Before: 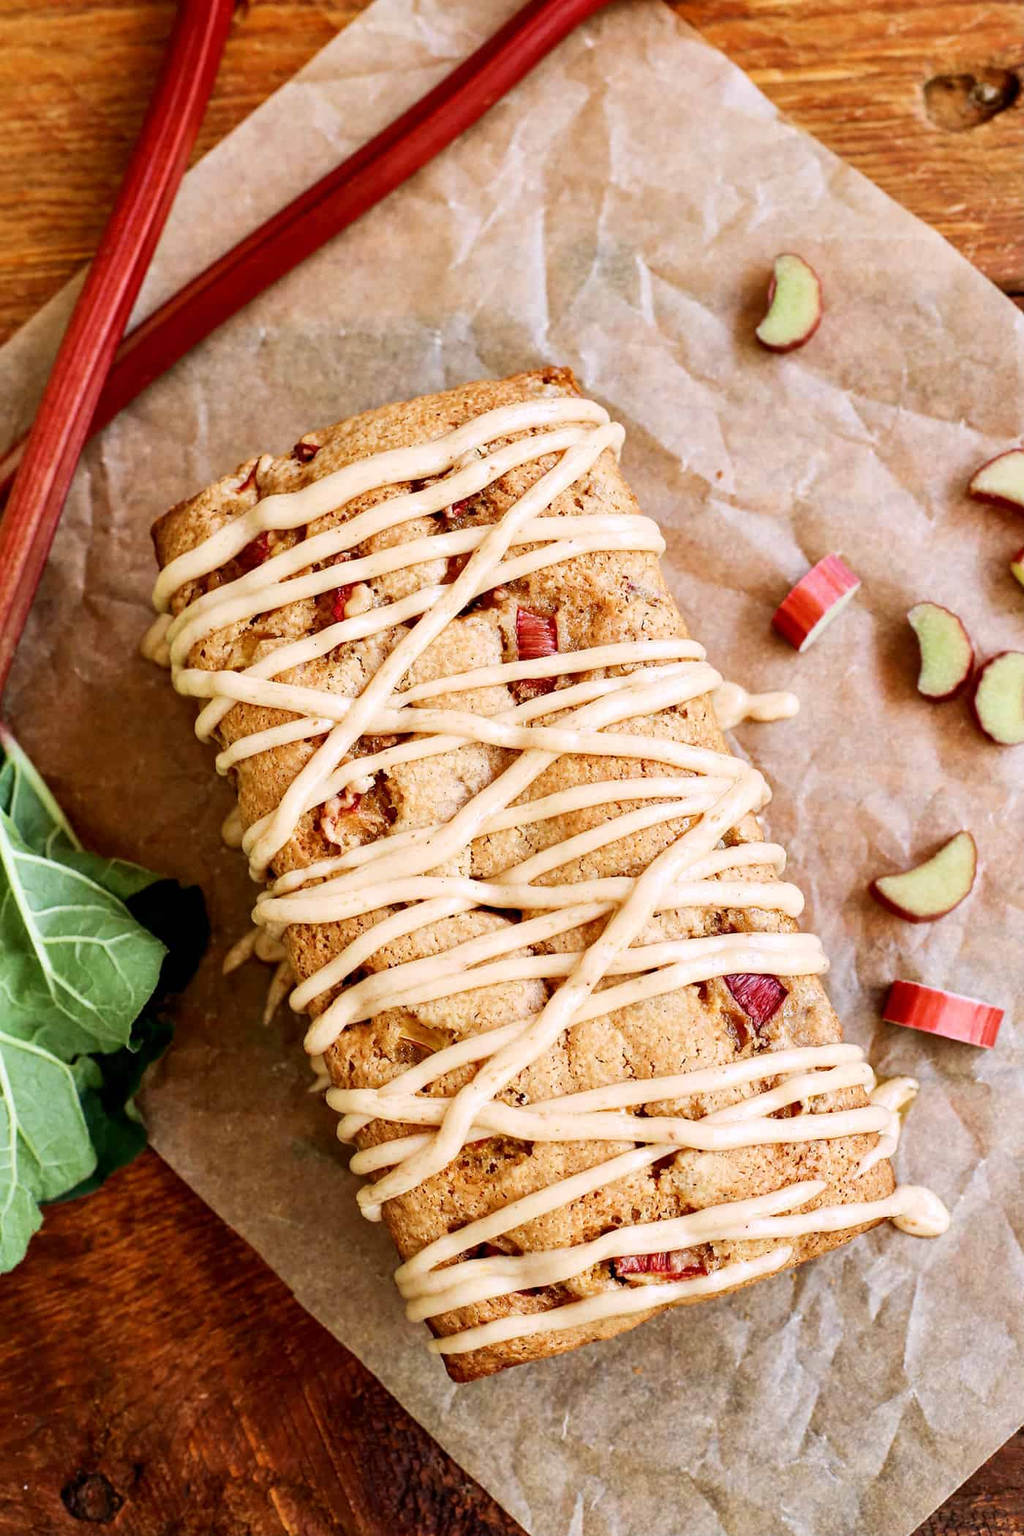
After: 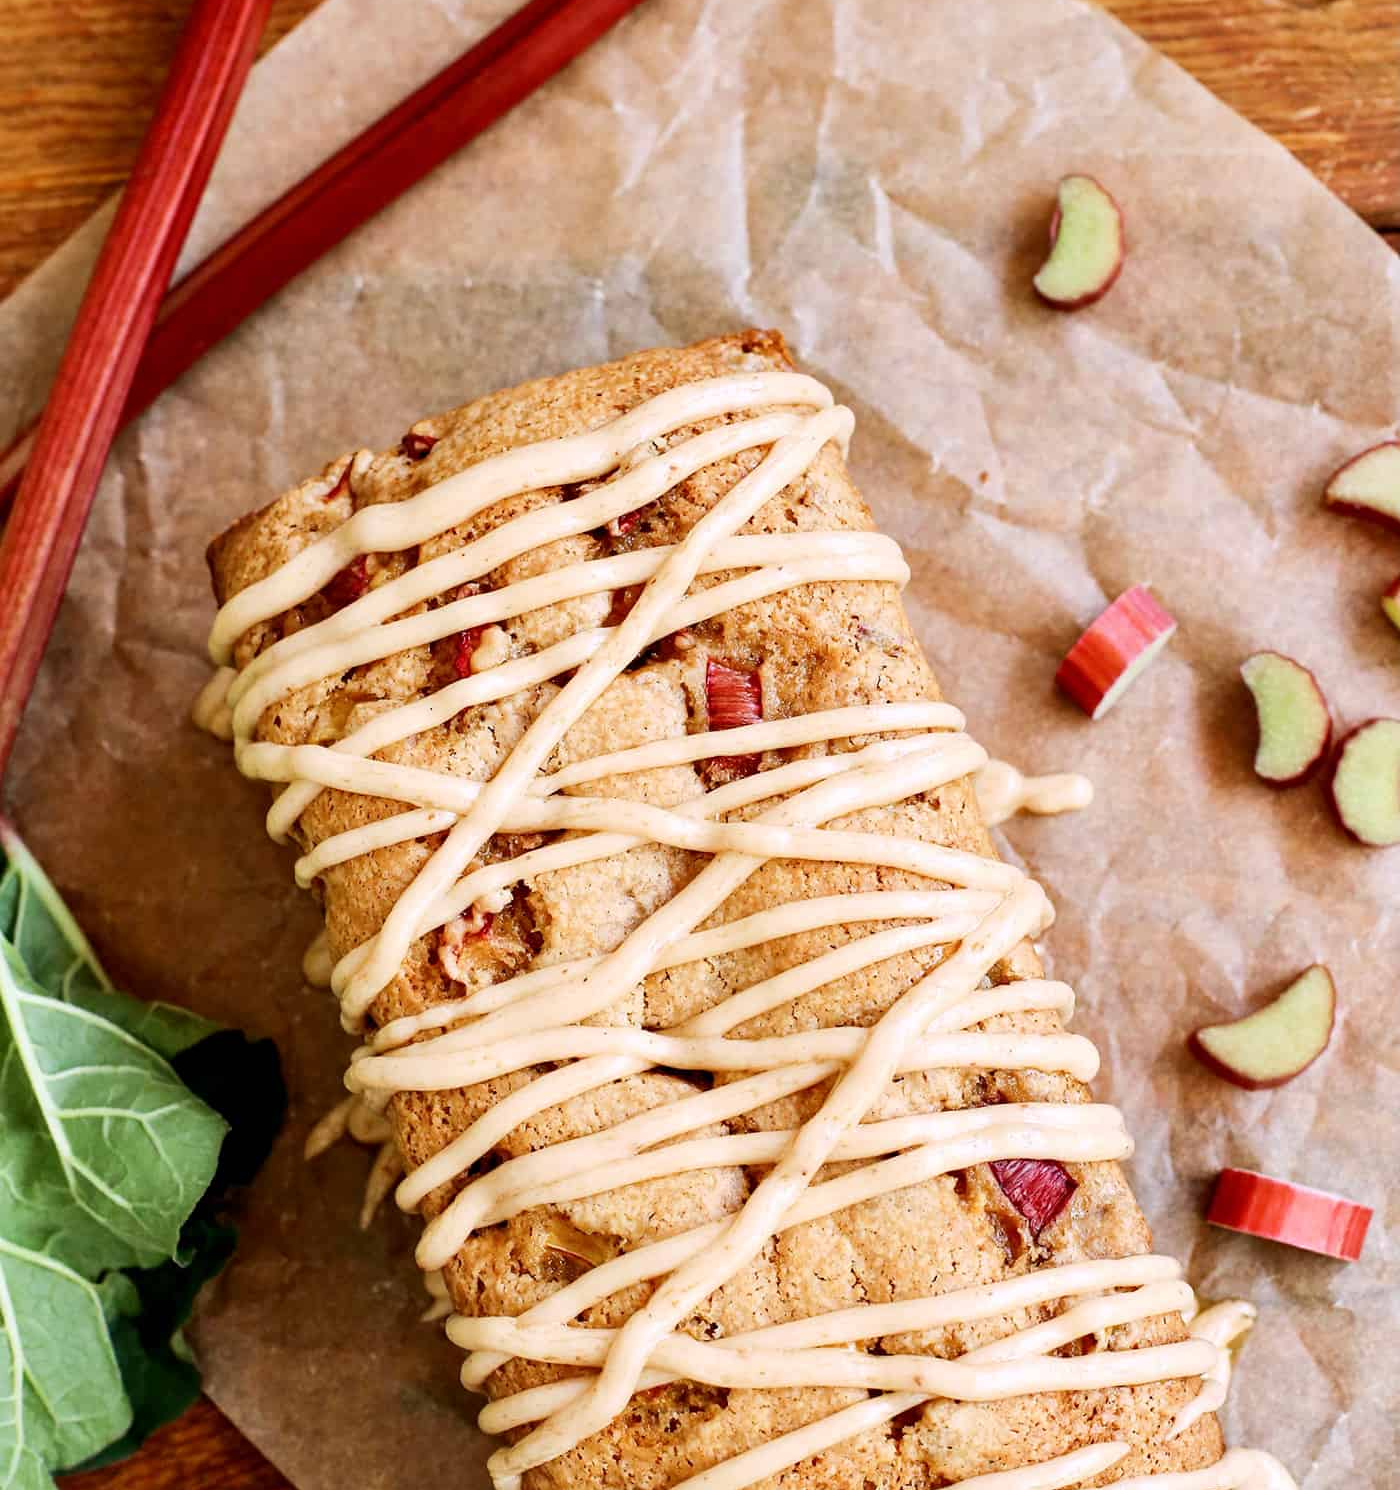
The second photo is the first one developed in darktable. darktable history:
crop and rotate: top 8.205%, bottom 20.82%
